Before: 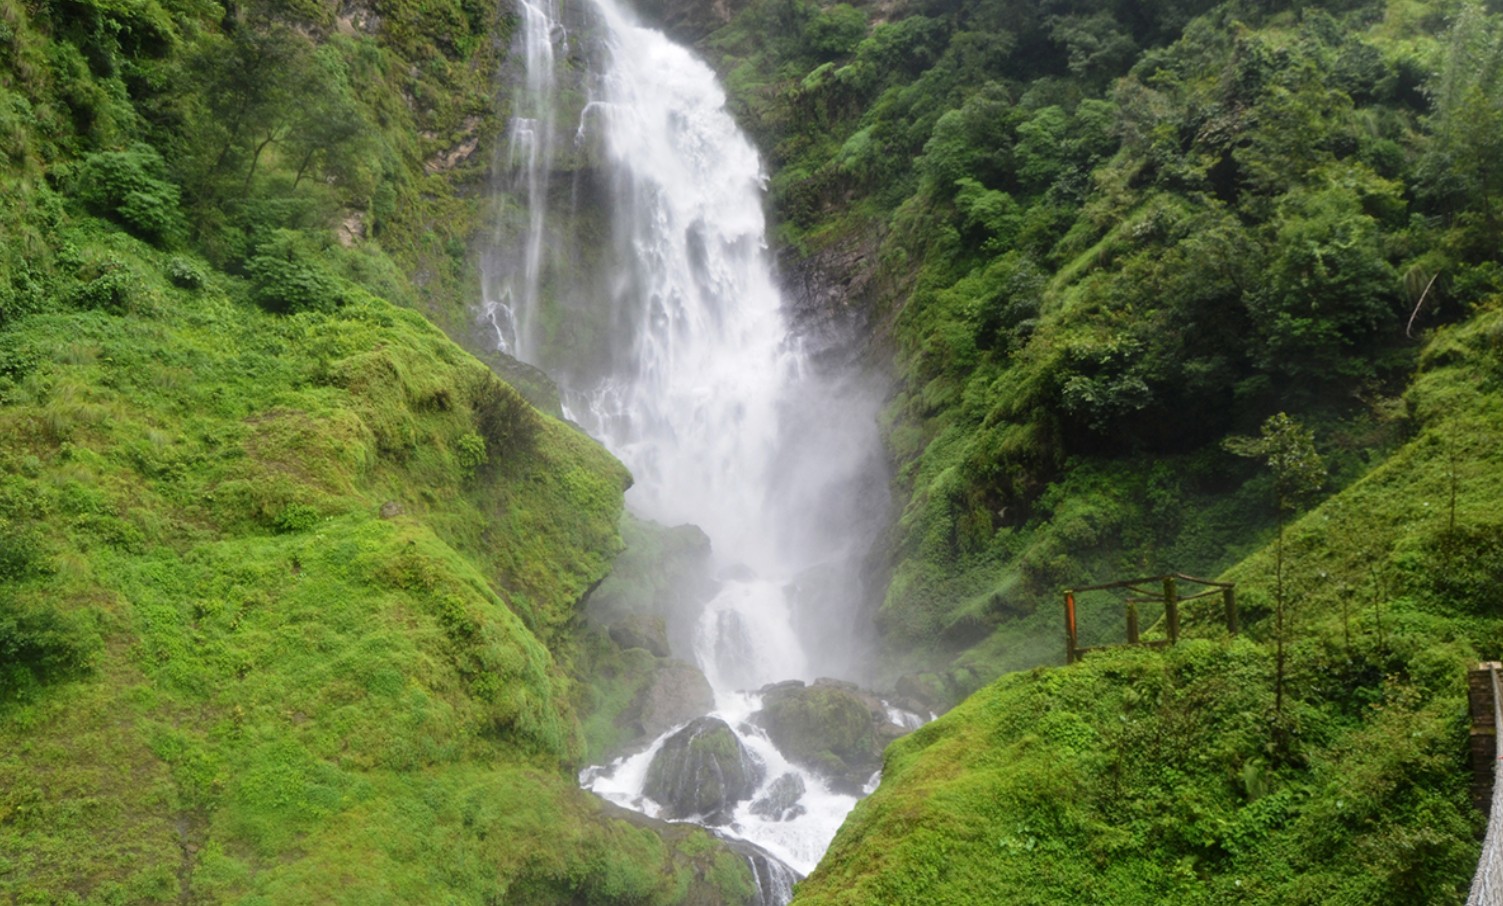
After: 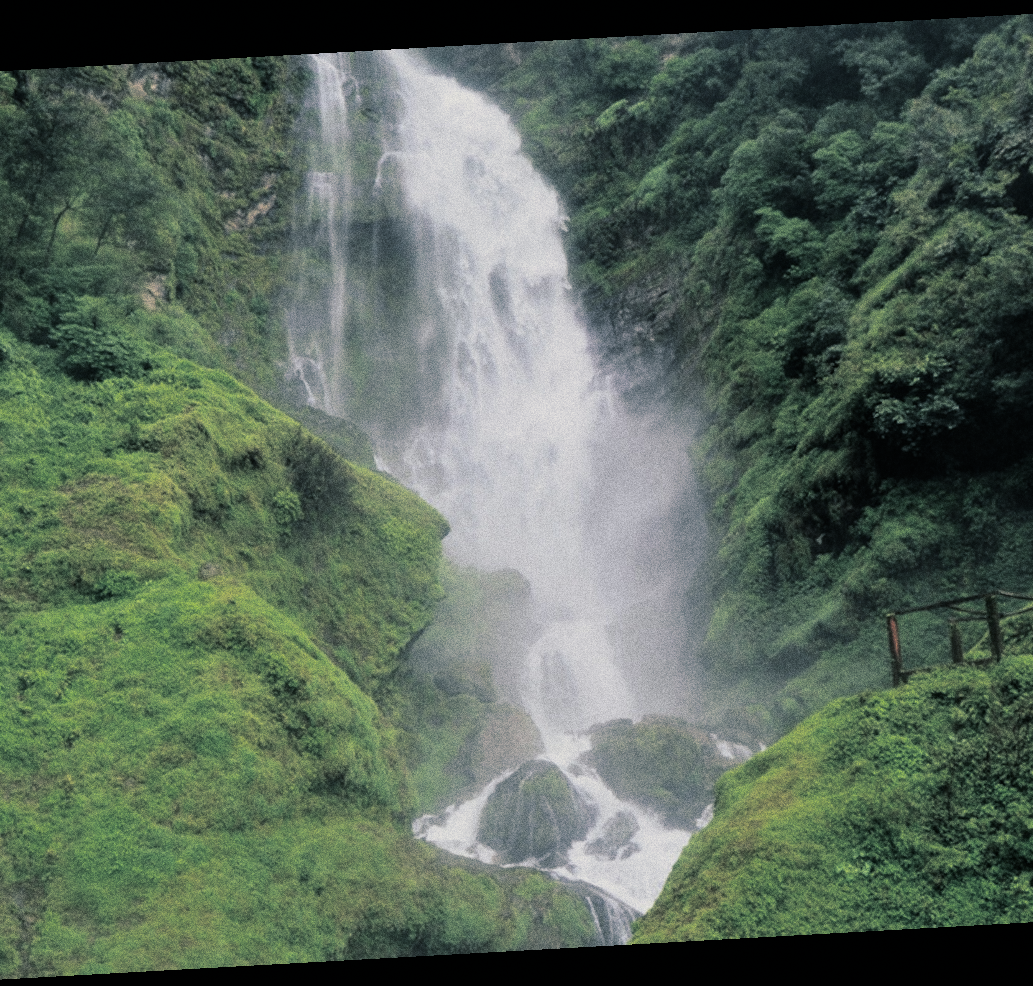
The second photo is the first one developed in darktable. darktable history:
split-toning: shadows › hue 205.2°, shadows › saturation 0.29, highlights › hue 50.4°, highlights › saturation 0.38, balance -49.9
crop and rotate: left 13.537%, right 19.796%
filmic rgb: white relative exposure 3.9 EV, hardness 4.26
rotate and perspective: rotation -3.18°, automatic cropping off
grain: coarseness 0.09 ISO, strength 40%
